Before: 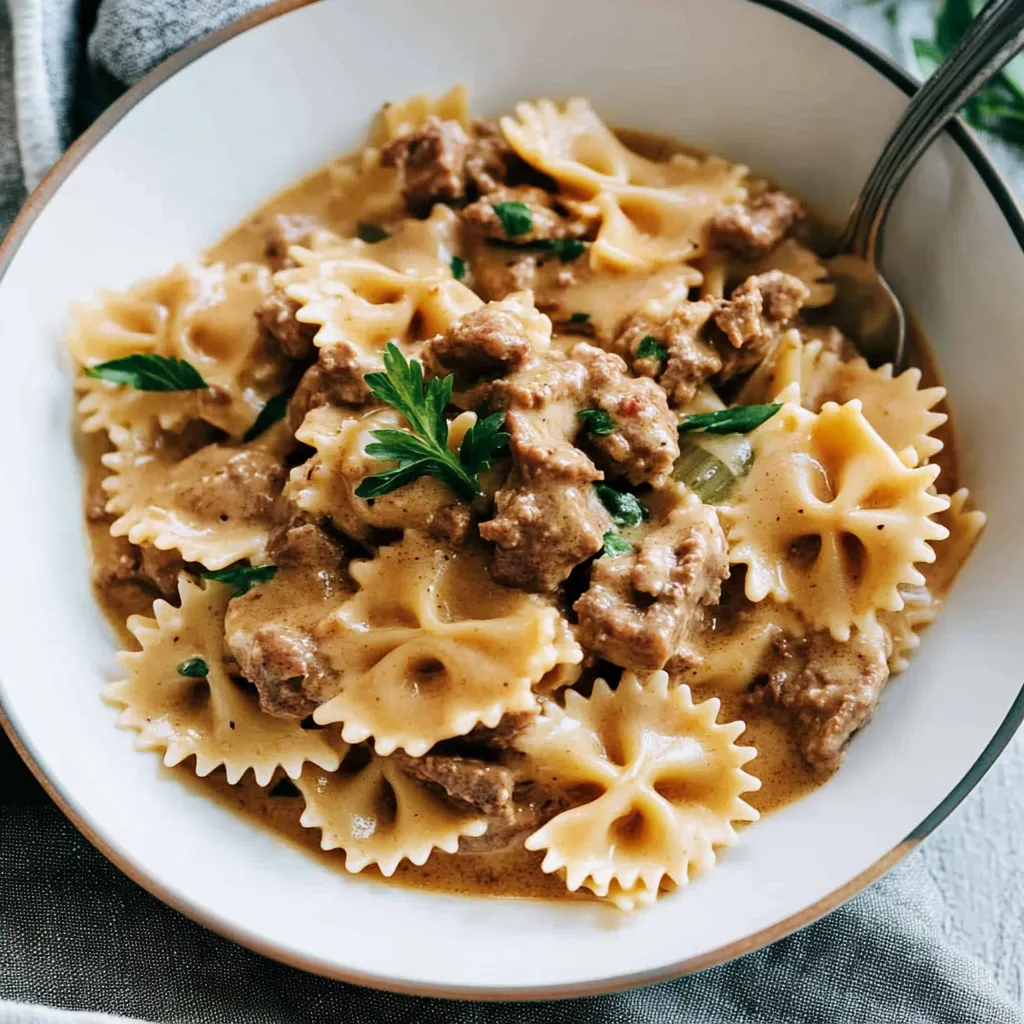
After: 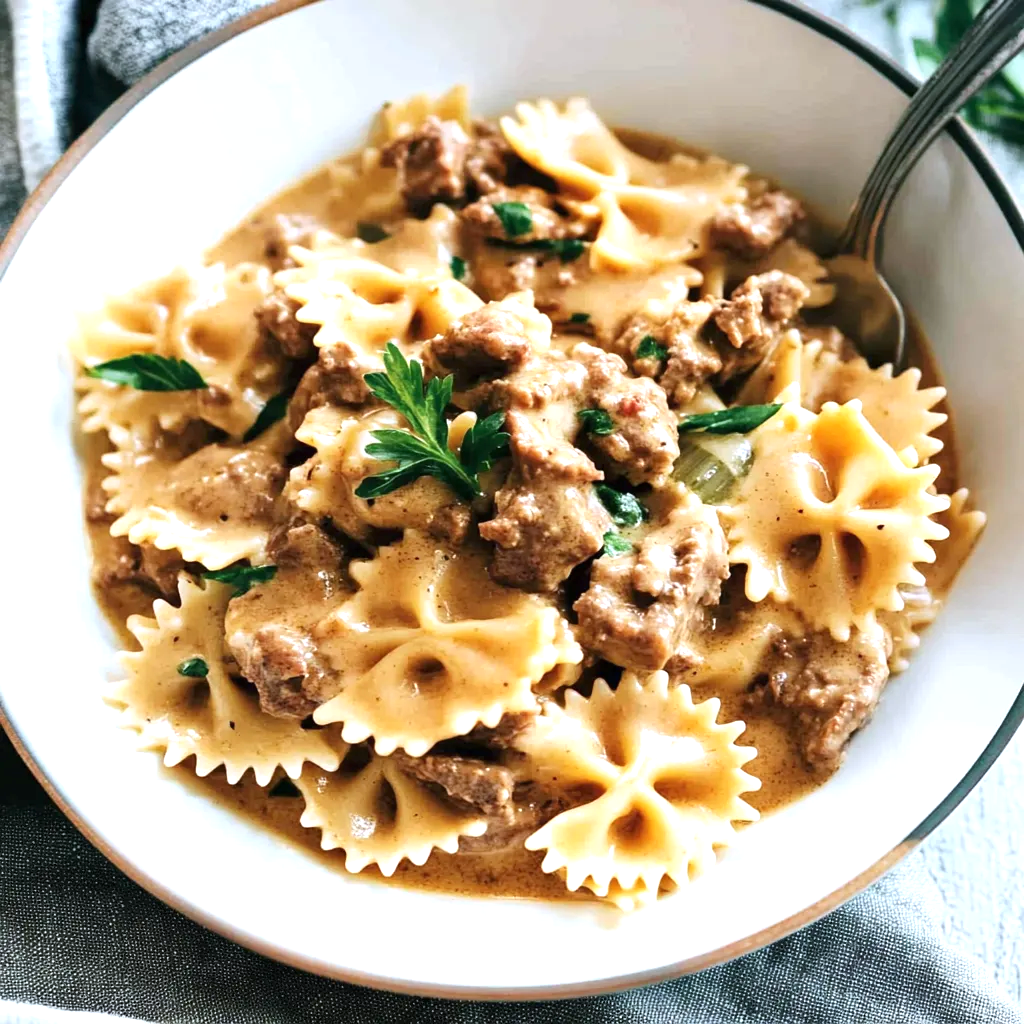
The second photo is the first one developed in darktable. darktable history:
exposure: black level correction 0, exposure 0.7 EV, compensate exposure bias true, compensate highlight preservation false
white balance: red 0.98, blue 1.034
color correction: saturation 0.99
